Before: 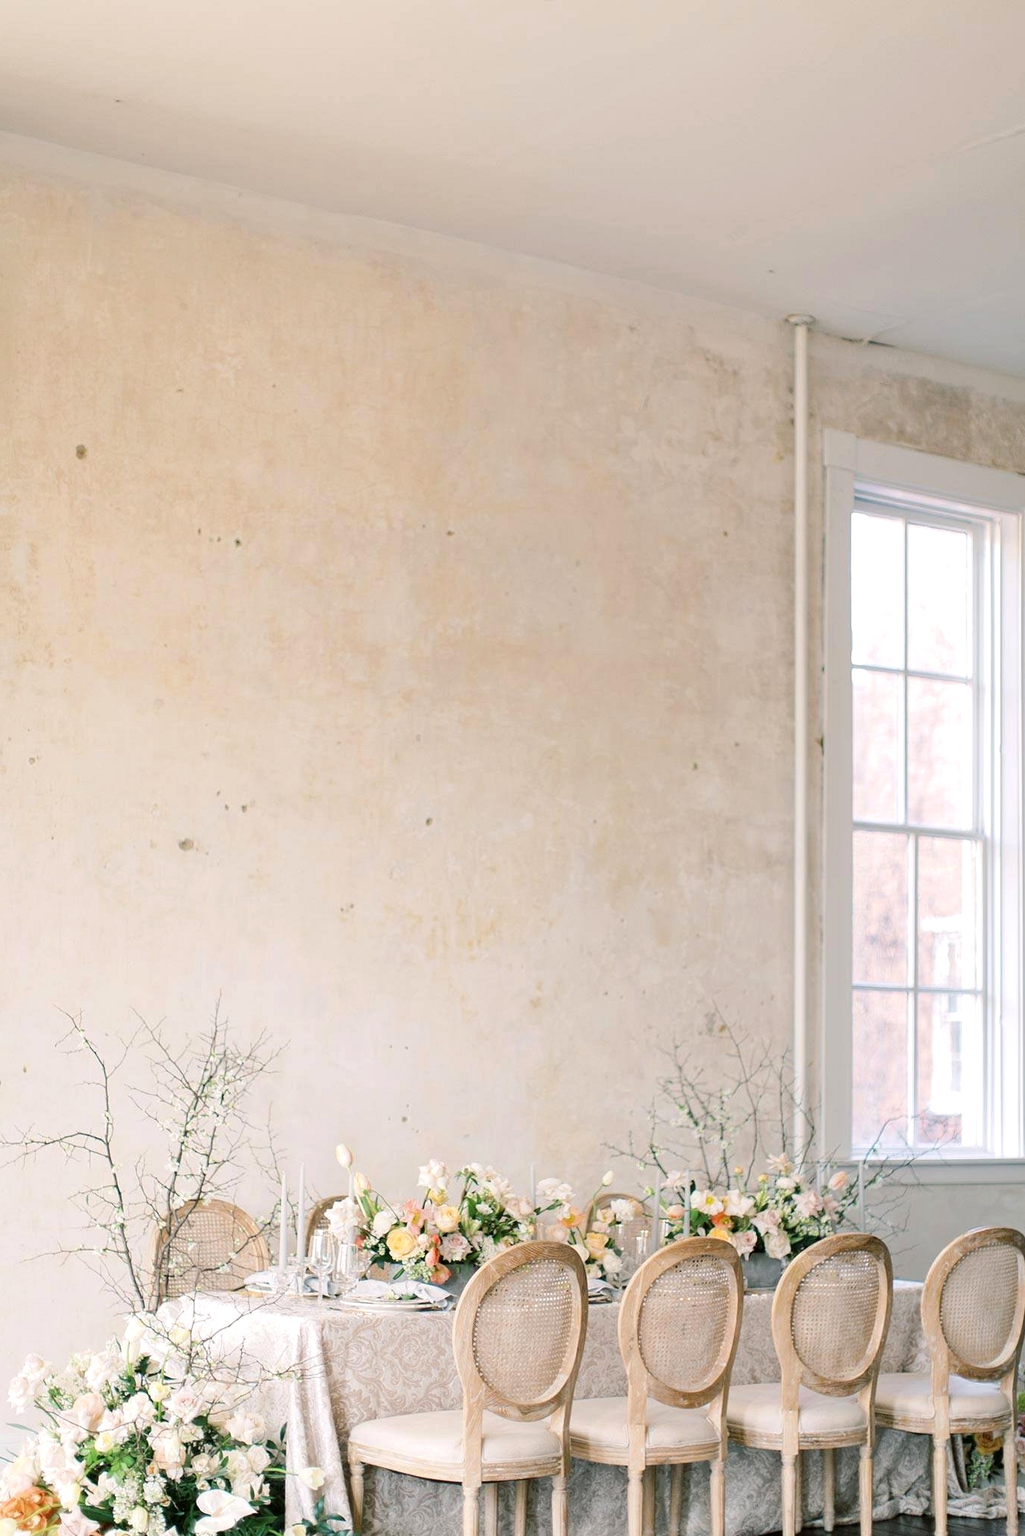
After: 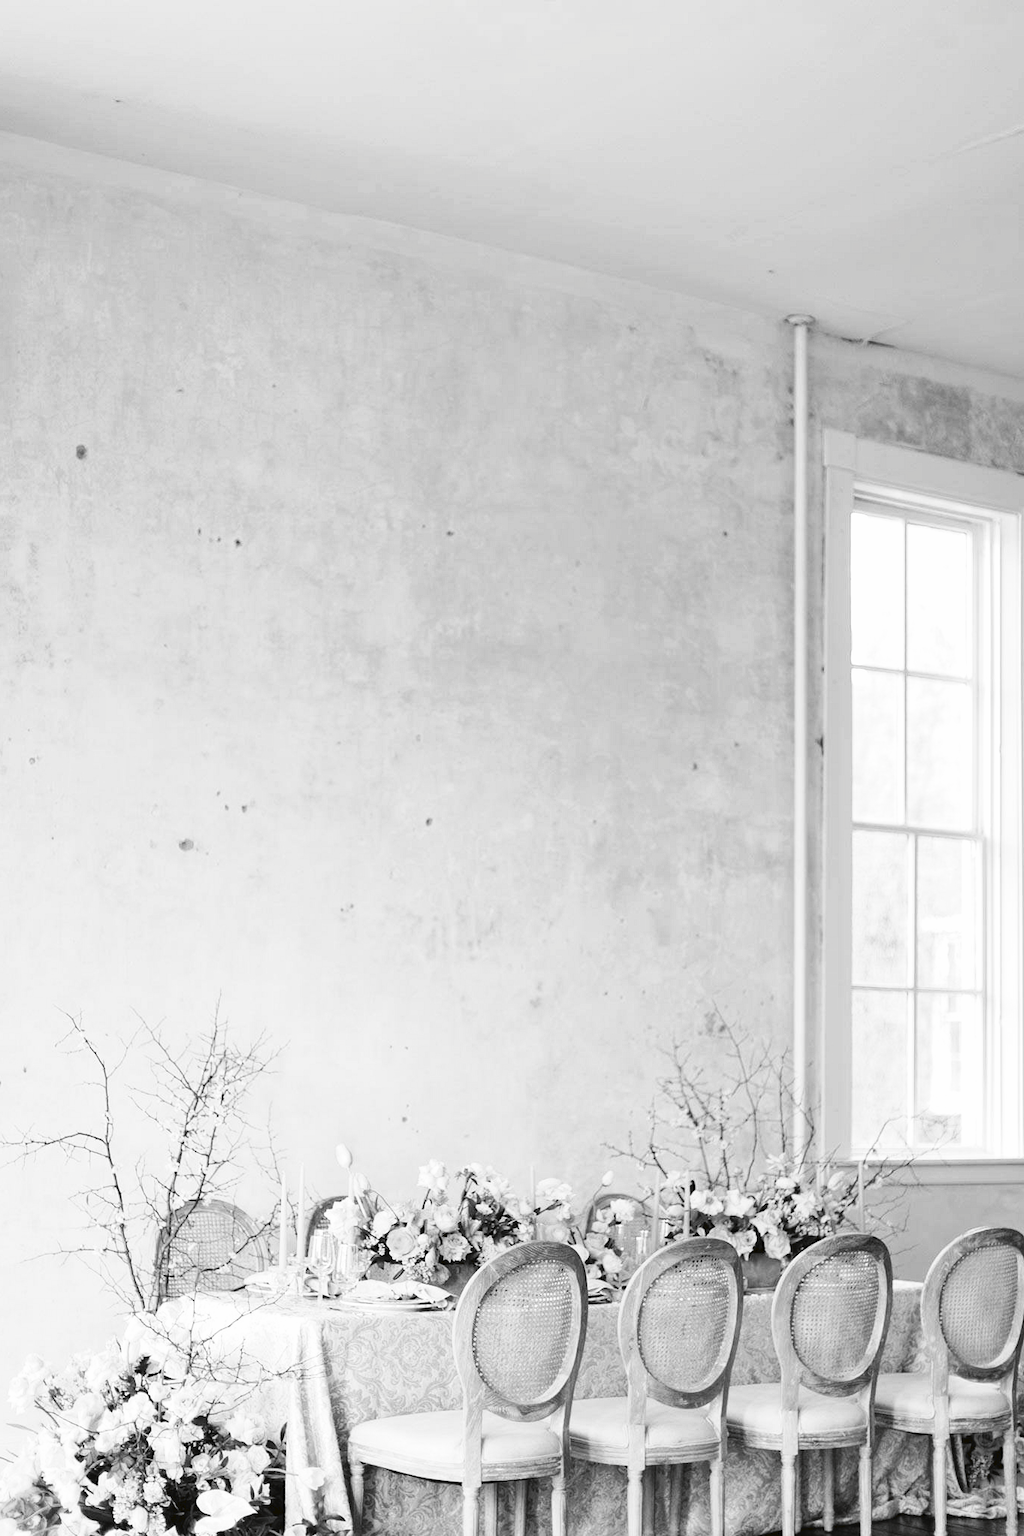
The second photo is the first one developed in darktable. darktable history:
tone curve: curves: ch0 [(0, 0) (0.003, 0.036) (0.011, 0.04) (0.025, 0.042) (0.044, 0.052) (0.069, 0.066) (0.1, 0.085) (0.136, 0.106) (0.177, 0.144) (0.224, 0.188) (0.277, 0.241) (0.335, 0.307) (0.399, 0.382) (0.468, 0.466) (0.543, 0.56) (0.623, 0.672) (0.709, 0.772) (0.801, 0.876) (0.898, 0.949) (1, 1)], preserve colors none
color look up table: target L [83.84, 85.63, 80.97, 81.69, 81.69, 75.88, 76.25, 57.35, 53.98, 42.78, 39.9, 43.46, 23.52, 1.645, 200.09, 69.61, 61.7, 65.49, 42.78, 48.84, 56.83, 44.41, 29.29, 34.03, 27.53, 95.14, 89.53, 86.7, 79.88, 81.93, 74.91, 84.2, 67.74, 80.97, 50.17, 83.84, 70.35, 74.05, 54.76, 45.09, 38.24, 44, 39.9, 25.76, 93.75, 83.12, 66.24, 77.58, 44.82], target a [-0.002, 0, 0, 0.001, 0.001, 0, 0, 0.001, 0.001, 0, 0, 0.001, 0, -0.153, 0, 0, 0.001, 0, 0, 0.001, 0.001, 0, 0, 0.001, 0, -0.002, -0.002, -0.003, 0, 0.001, 0.001, 0, 0.001, 0, 0.001, -0.002, 0, 0, 0.001, 0.001, 0, 0.001, 0, 0, -0.003, -0.001, 0.001, 0.001, 0], target b [0.024, 0.002, 0.002, 0.001 ×4, -0.005, -0.004, 0, -0.001, -0.005, -0.003, 1.891, 0, 0.001, -0.005, 0.001, 0, -0.005, -0.005, 0, -0.001, -0.004, -0.001, 0.024, 0.025, 0.025, 0.002, -0.006, -0.006, 0.002, -0.005, 0.002, -0.005, 0.024, 0.001, 0.001, -0.005, -0.005, -0.001, -0.004, -0.001, -0.001, 0.024, 0.002, -0.005, -0.006, 0], num patches 49
